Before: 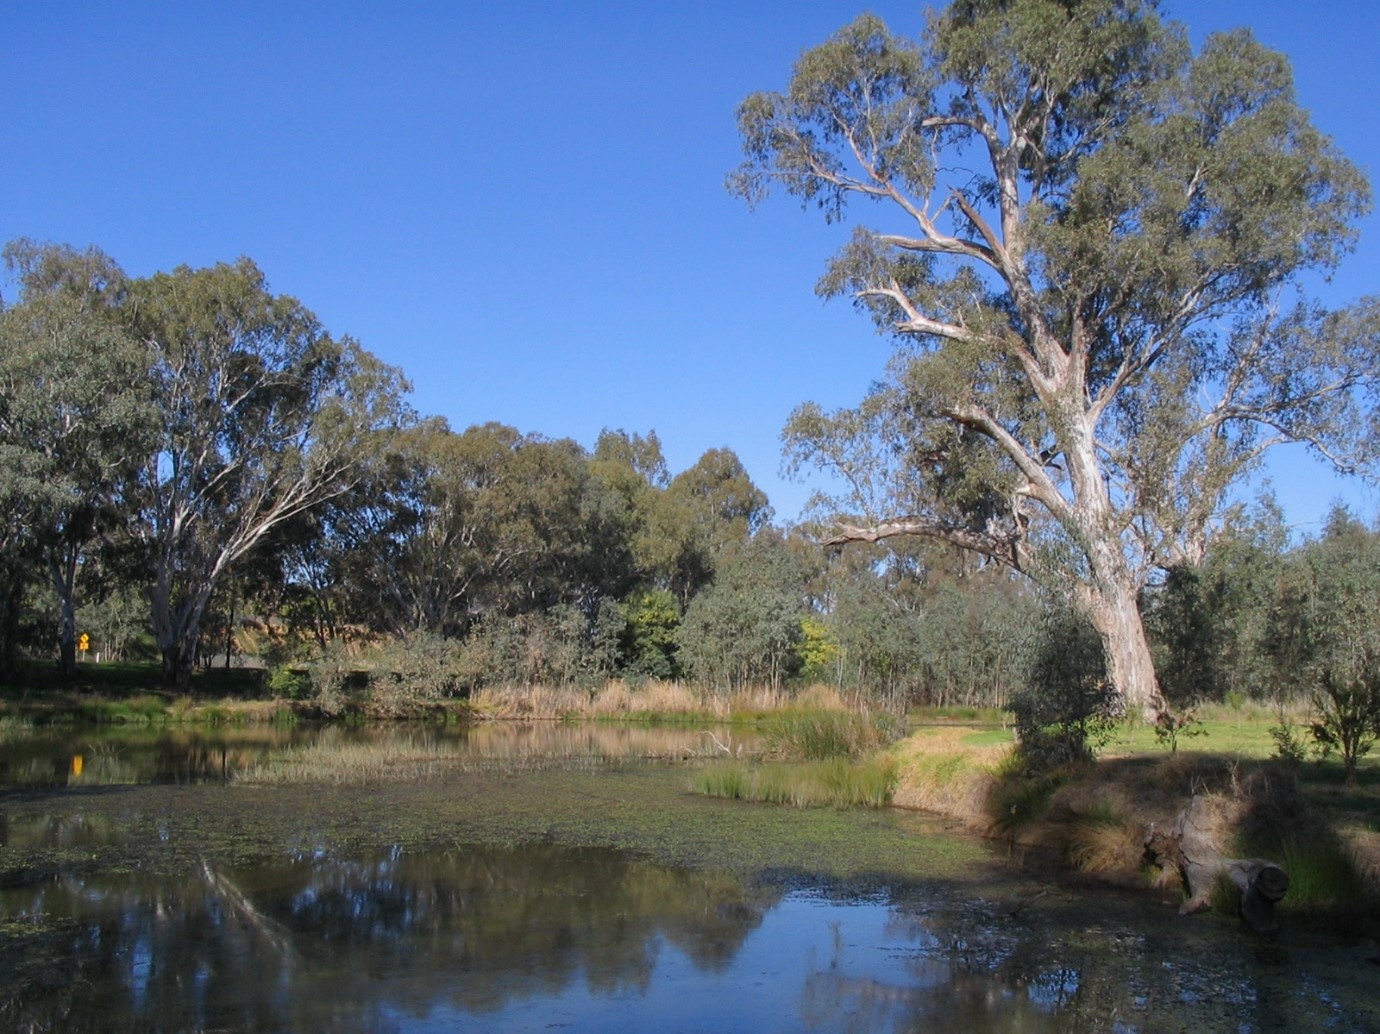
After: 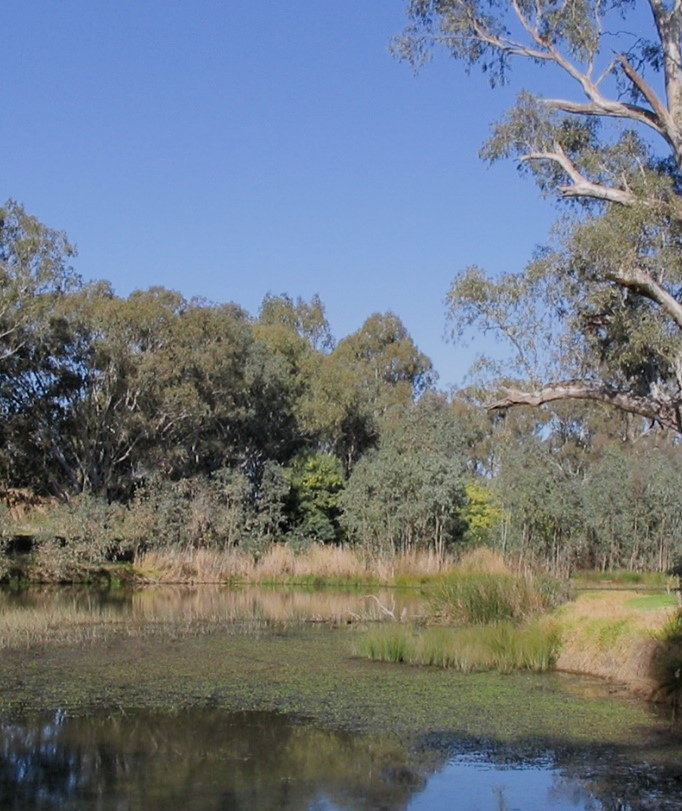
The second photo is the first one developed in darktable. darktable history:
shadows and highlights: shadows -12.5, white point adjustment 4, highlights 28.33
crop and rotate: angle 0.02°, left 24.353%, top 13.219%, right 26.156%, bottom 8.224%
filmic rgb: black relative exposure -16 EV, white relative exposure 6.92 EV, hardness 4.7
